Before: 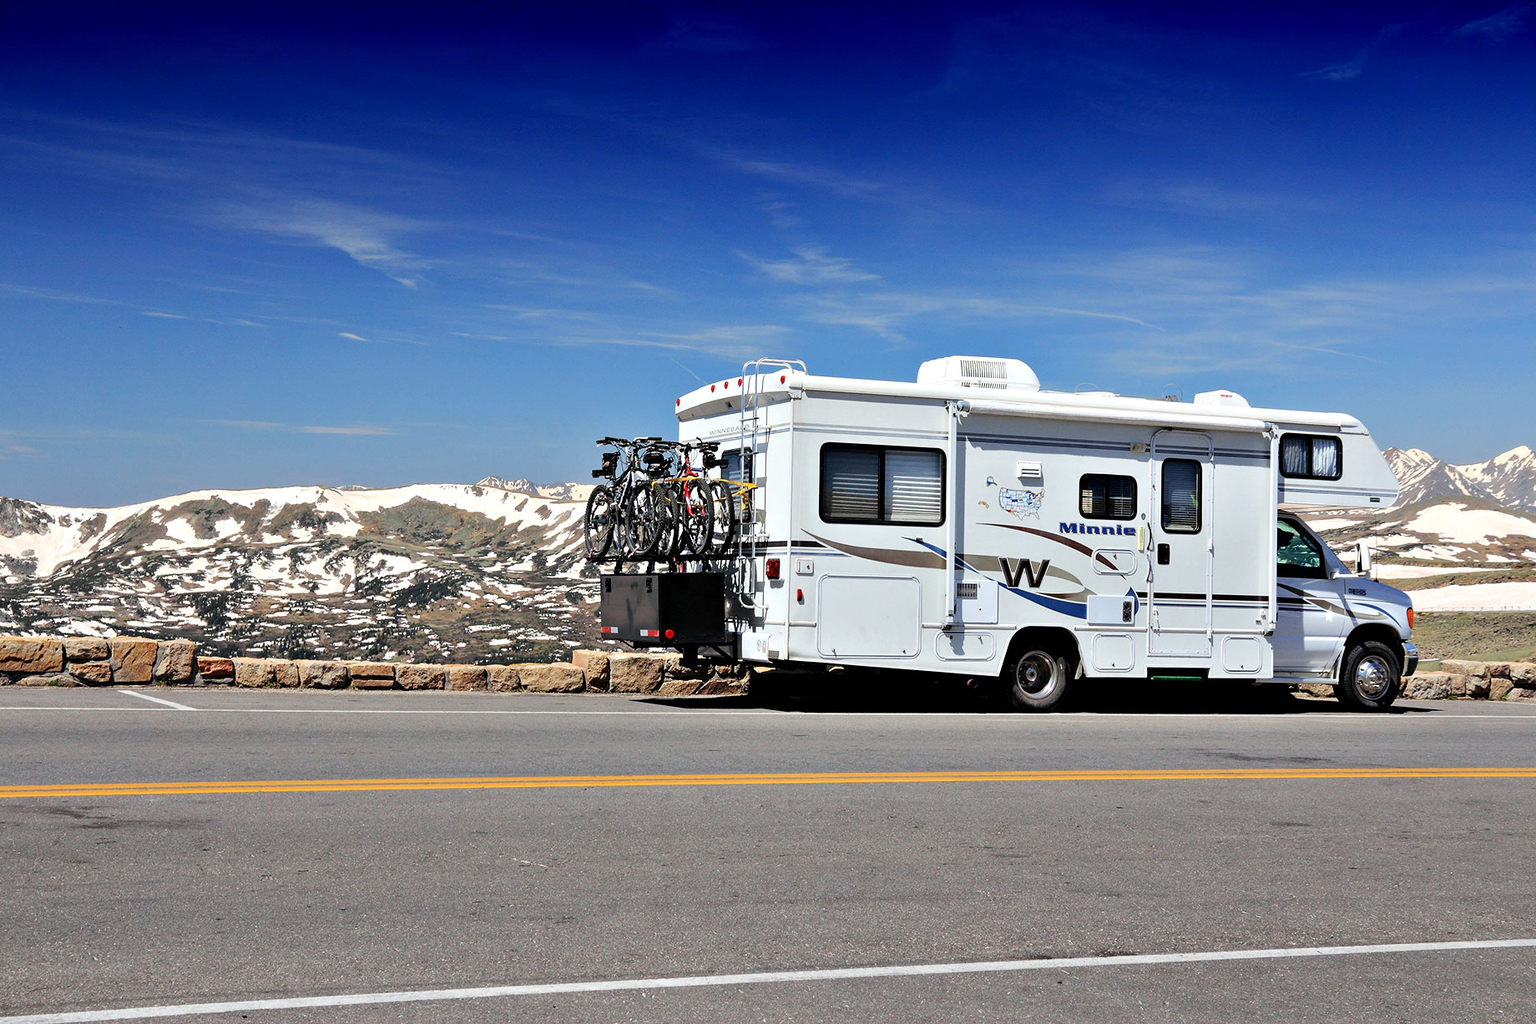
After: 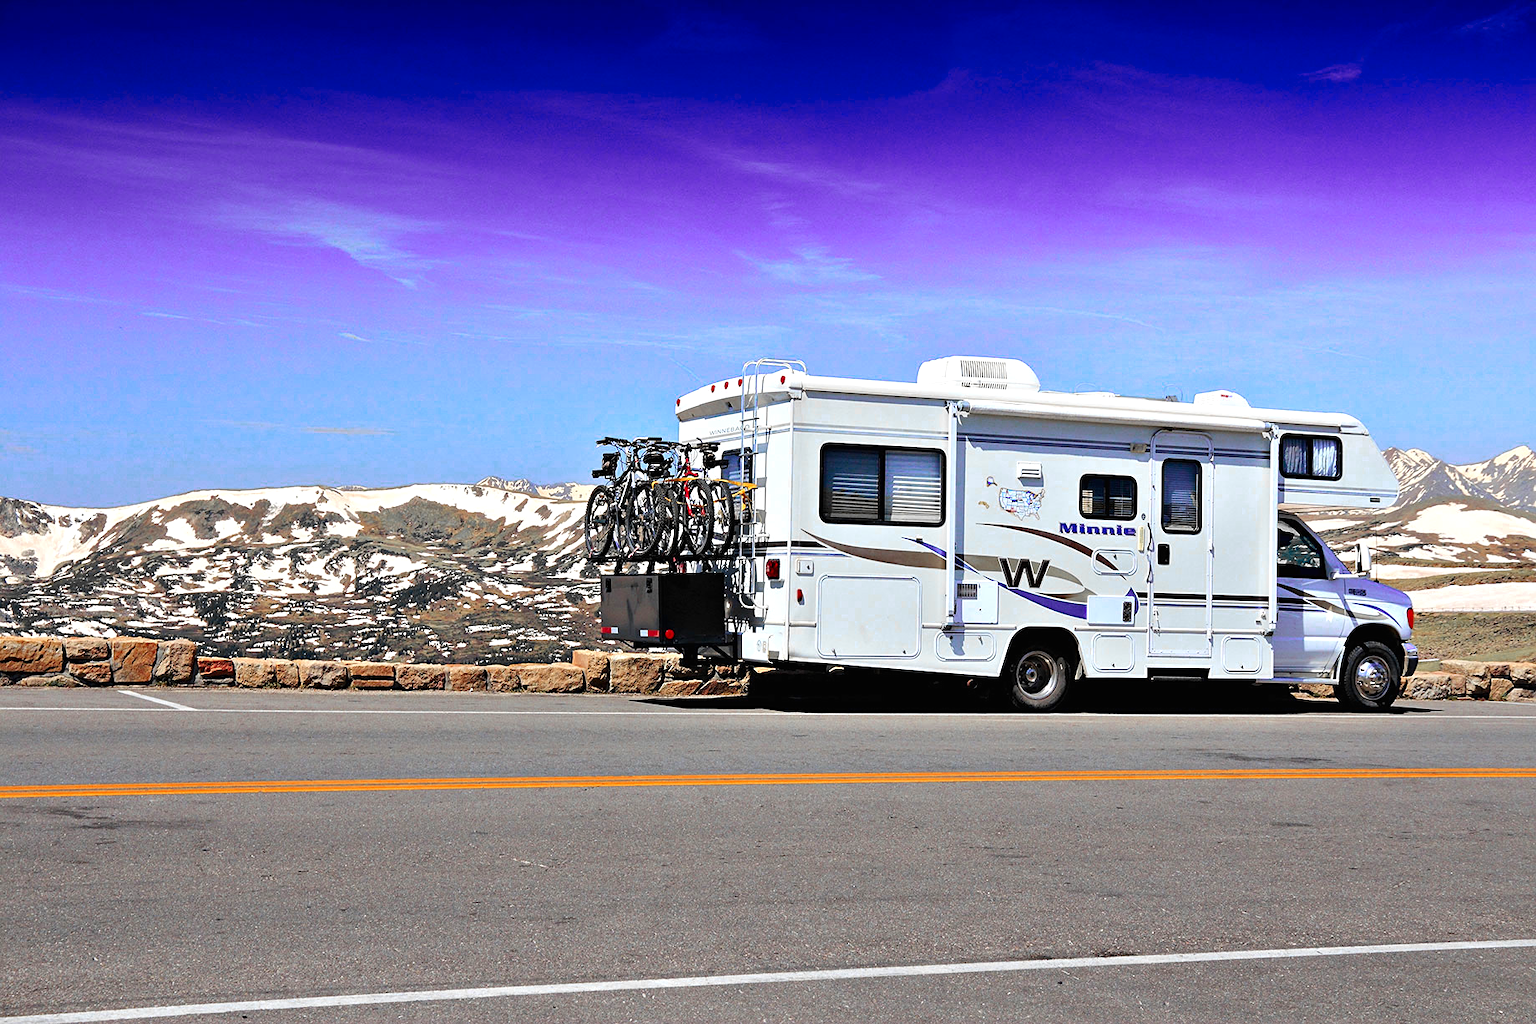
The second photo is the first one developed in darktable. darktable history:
sharpen: amount 0.2
color balance rgb: global vibrance 20%
exposure: black level correction -0.001, exposure 0.08 EV, compensate highlight preservation false
color zones: curves: ch0 [(0, 0.363) (0.128, 0.373) (0.25, 0.5) (0.402, 0.407) (0.521, 0.525) (0.63, 0.559) (0.729, 0.662) (0.867, 0.471)]; ch1 [(0, 0.515) (0.136, 0.618) (0.25, 0.5) (0.378, 0) (0.516, 0) (0.622, 0.593) (0.737, 0.819) (0.87, 0.593)]; ch2 [(0, 0.529) (0.128, 0.471) (0.282, 0.451) (0.386, 0.662) (0.516, 0.525) (0.633, 0.554) (0.75, 0.62) (0.875, 0.441)]
tone equalizer: on, module defaults
